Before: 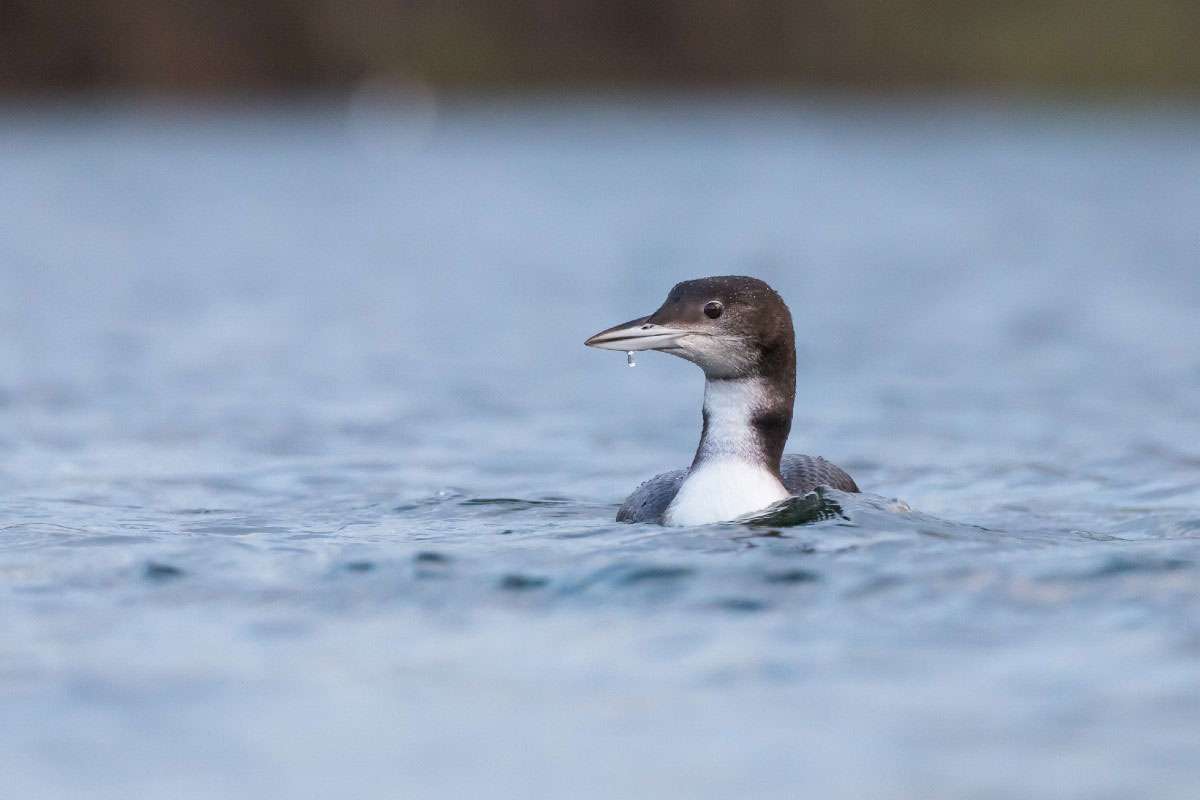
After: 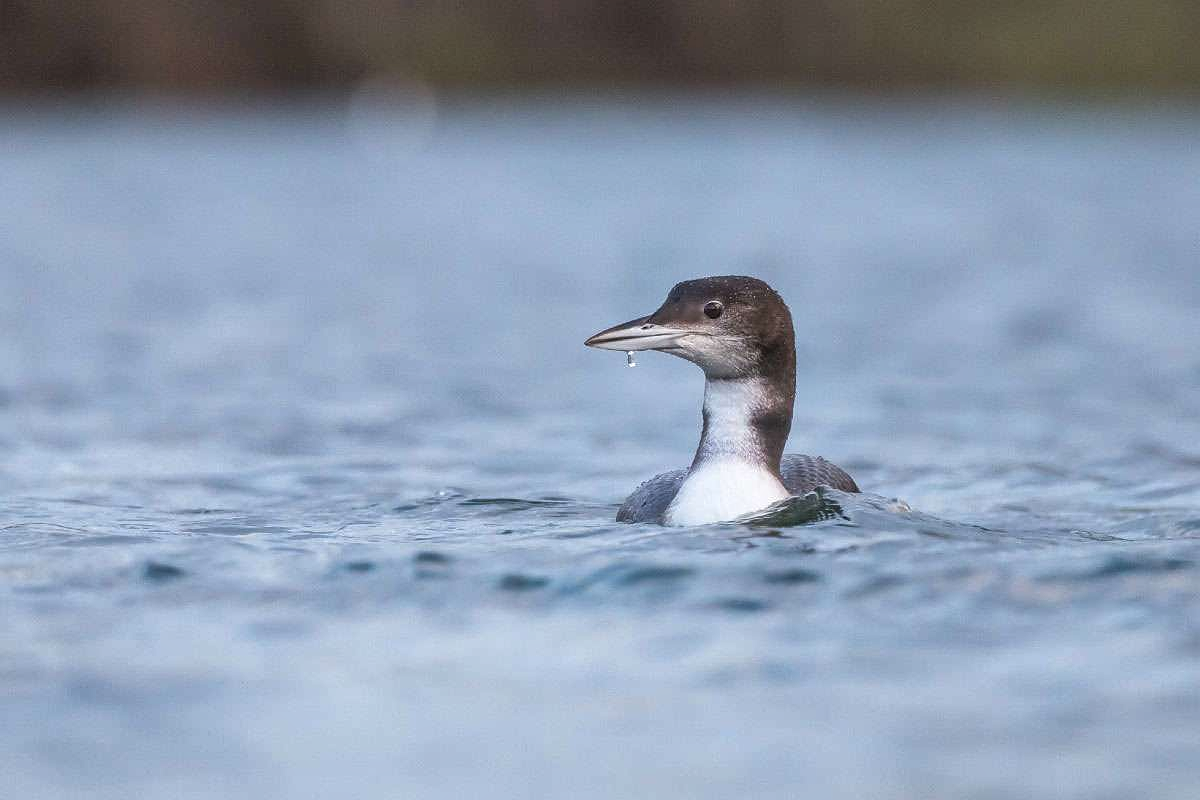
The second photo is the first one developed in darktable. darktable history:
exposure: black level correction -0.003, exposure 0.04 EV, compensate highlight preservation false
sharpen: radius 0.969, amount 0.604
local contrast: on, module defaults
shadows and highlights: white point adjustment 0.05, highlights color adjustment 55.9%, soften with gaussian
bloom: on, module defaults
